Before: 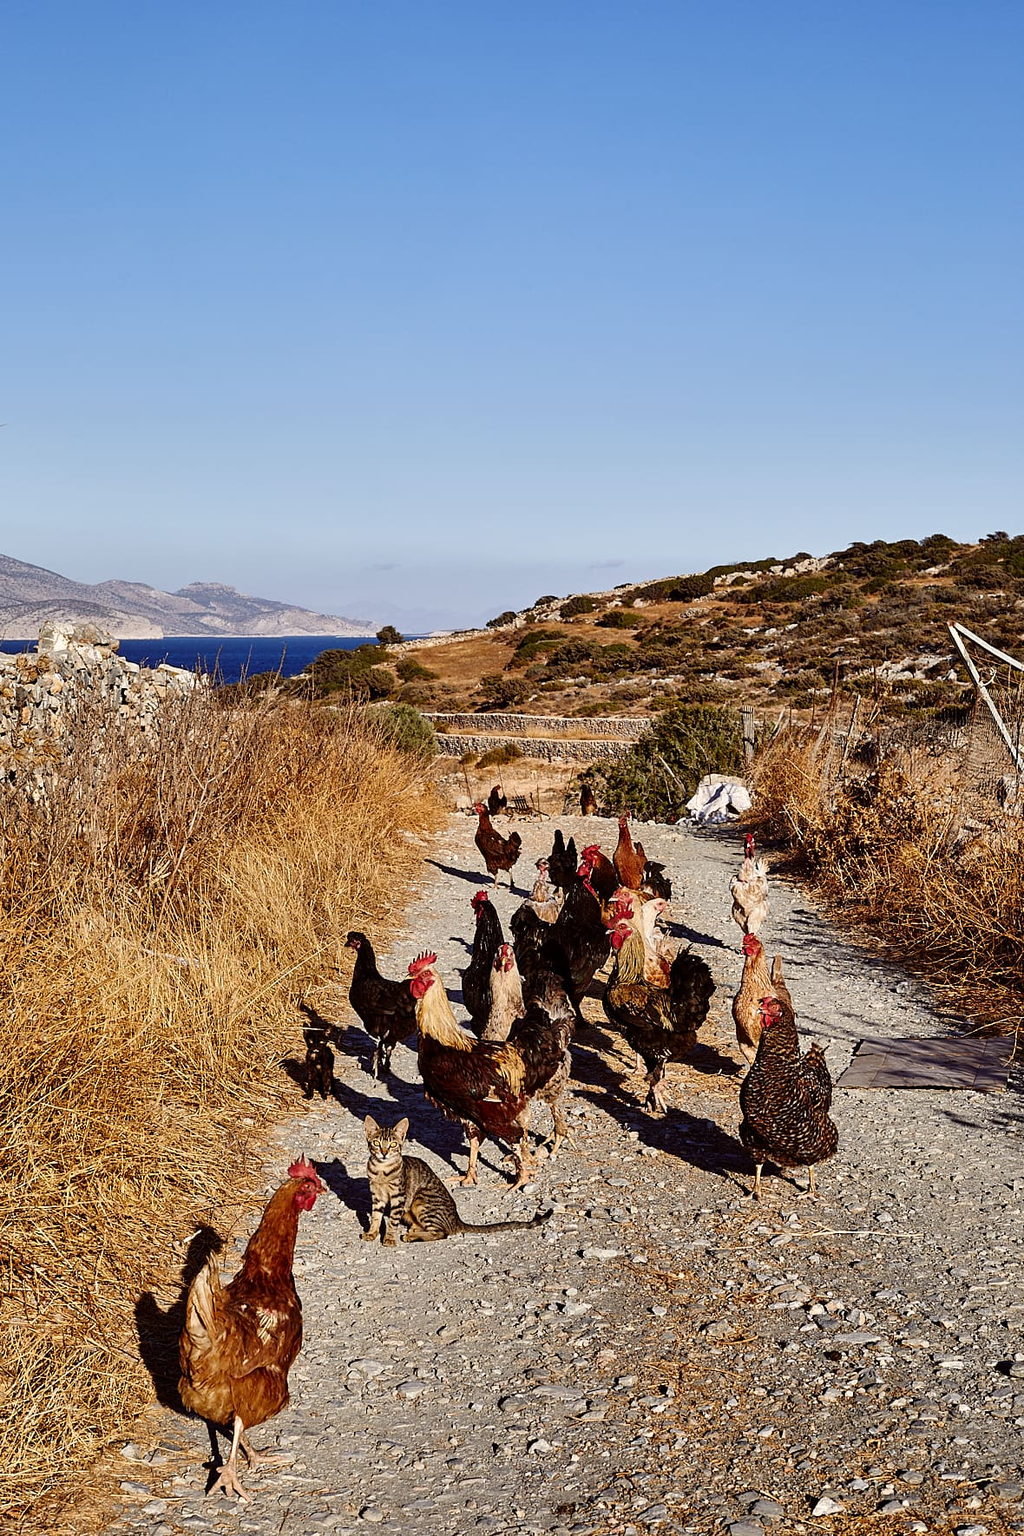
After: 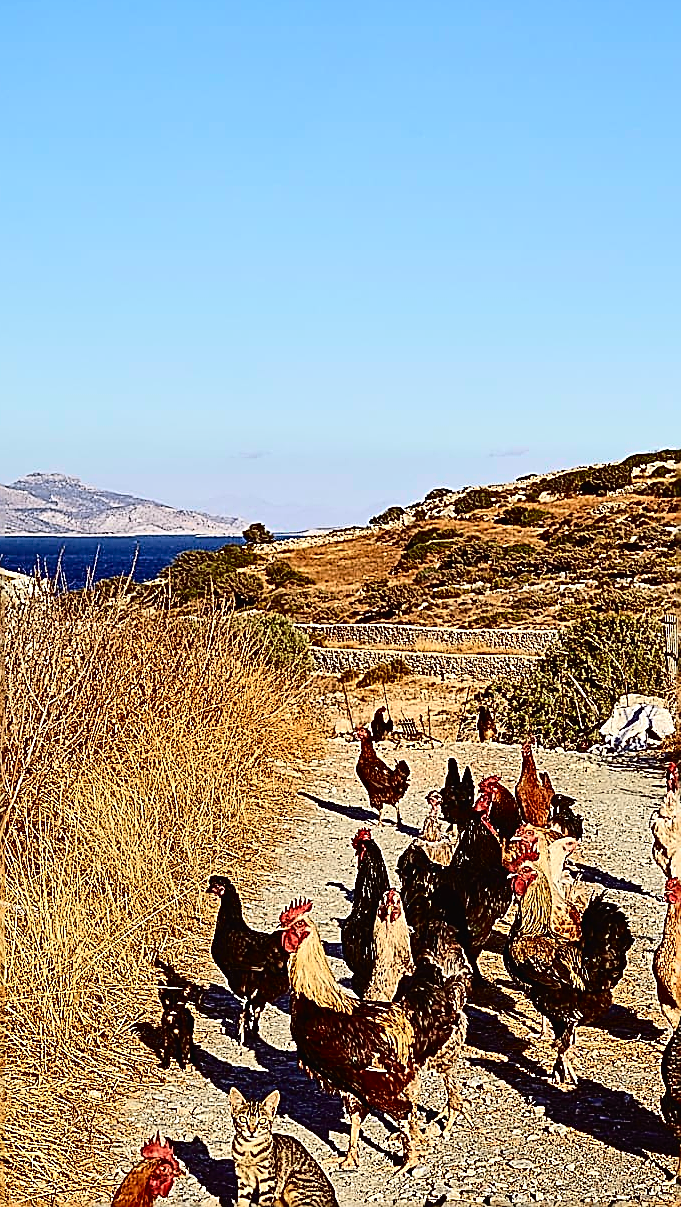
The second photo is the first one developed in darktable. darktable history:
sharpen: amount 2
tone curve: curves: ch0 [(0, 0.014) (0.17, 0.099) (0.392, 0.438) (0.725, 0.828) (0.872, 0.918) (1, 0.981)]; ch1 [(0, 0) (0.402, 0.36) (0.488, 0.466) (0.5, 0.499) (0.515, 0.515) (0.574, 0.595) (0.619, 0.65) (0.701, 0.725) (1, 1)]; ch2 [(0, 0) (0.432, 0.422) (0.486, 0.49) (0.503, 0.503) (0.523, 0.554) (0.562, 0.606) (0.644, 0.694) (0.717, 0.753) (1, 0.991)], color space Lab, independent channels
crop: left 16.202%, top 11.208%, right 26.045%, bottom 20.557%
